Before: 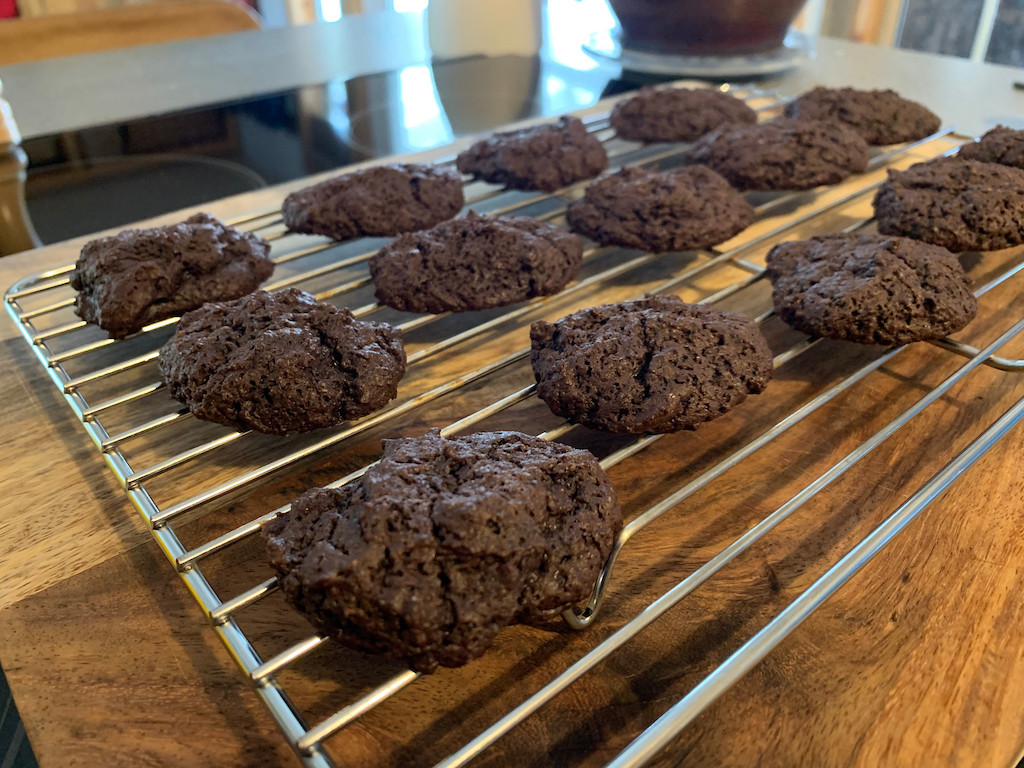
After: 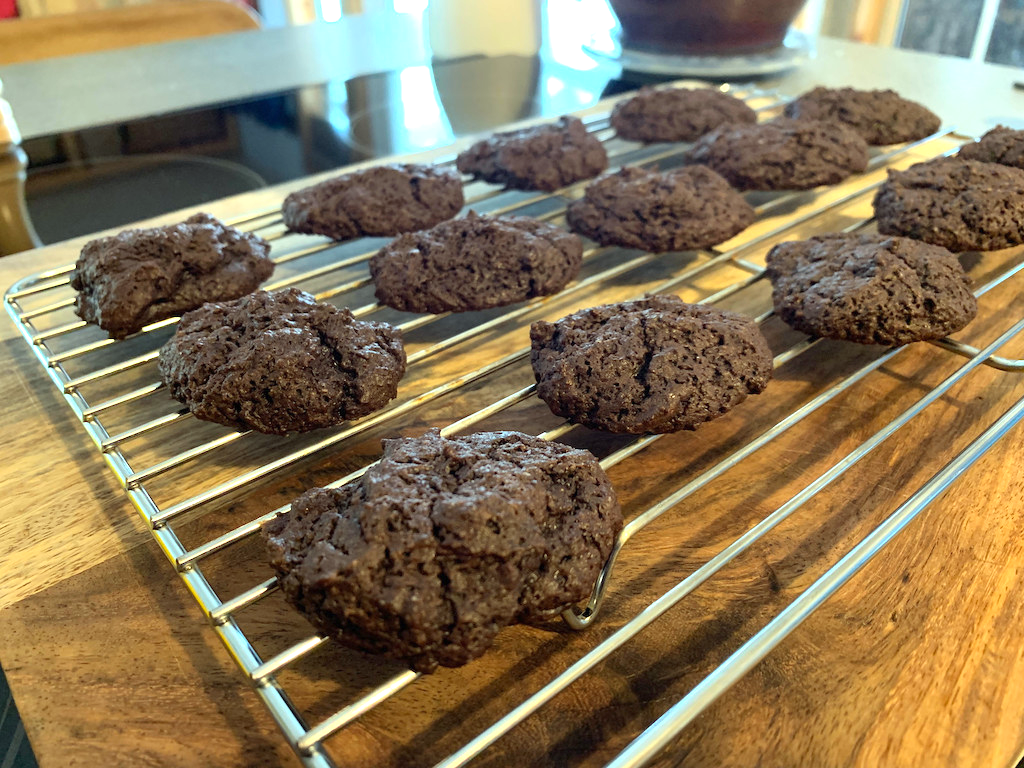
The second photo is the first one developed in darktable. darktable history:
exposure: black level correction 0, exposure 0.698 EV, compensate highlight preservation false
color correction: highlights a* -7.98, highlights b* 3.32
